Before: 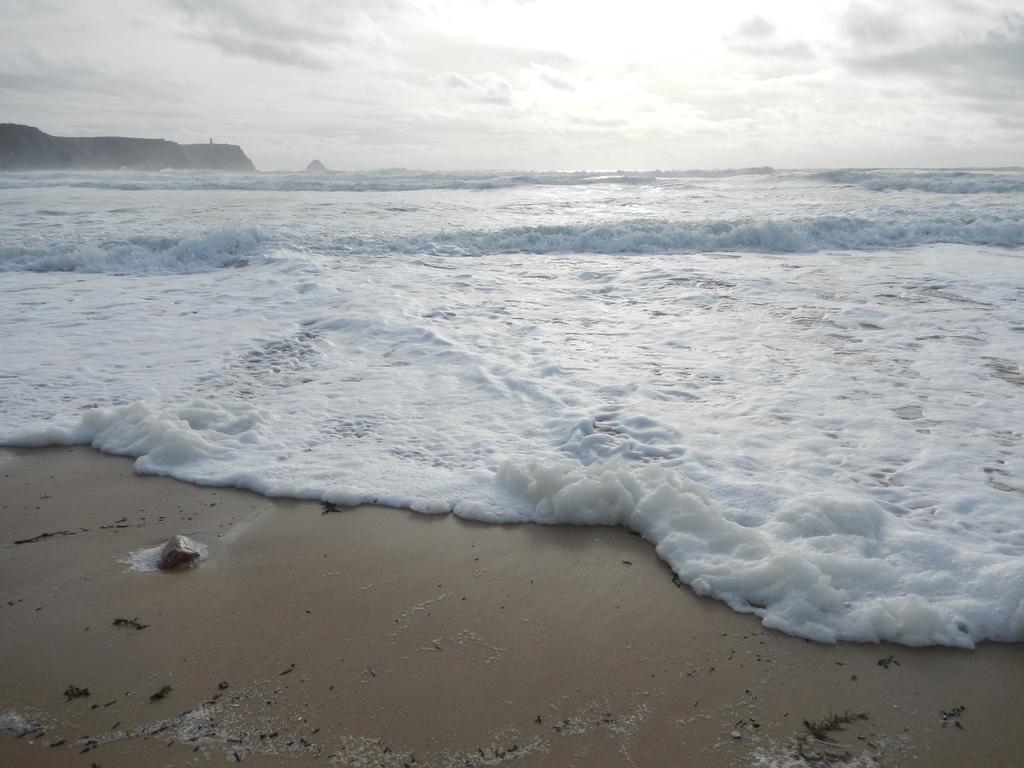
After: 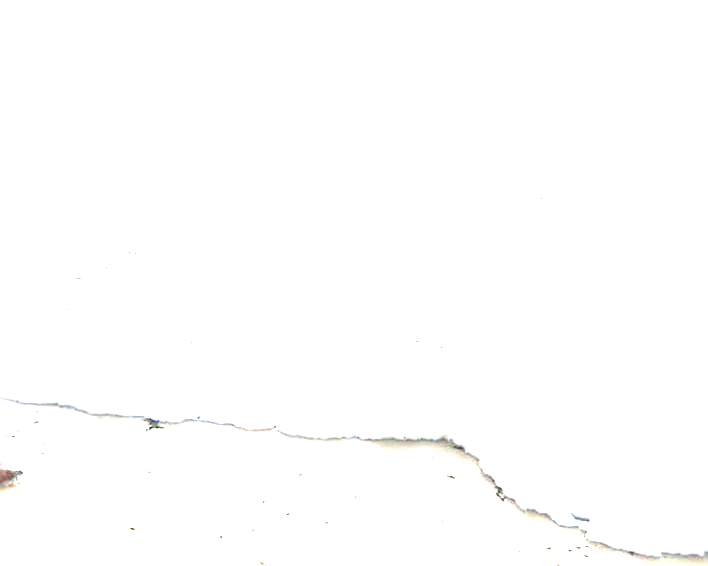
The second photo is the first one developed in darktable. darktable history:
rotate and perspective: rotation -0.45°, automatic cropping original format, crop left 0.008, crop right 0.992, crop top 0.012, crop bottom 0.988
sharpen: on, module defaults
exposure: black level correction 0, exposure 4 EV, compensate exposure bias true, compensate highlight preservation false
crop and rotate: left 17.046%, top 10.659%, right 12.989%, bottom 14.553%
